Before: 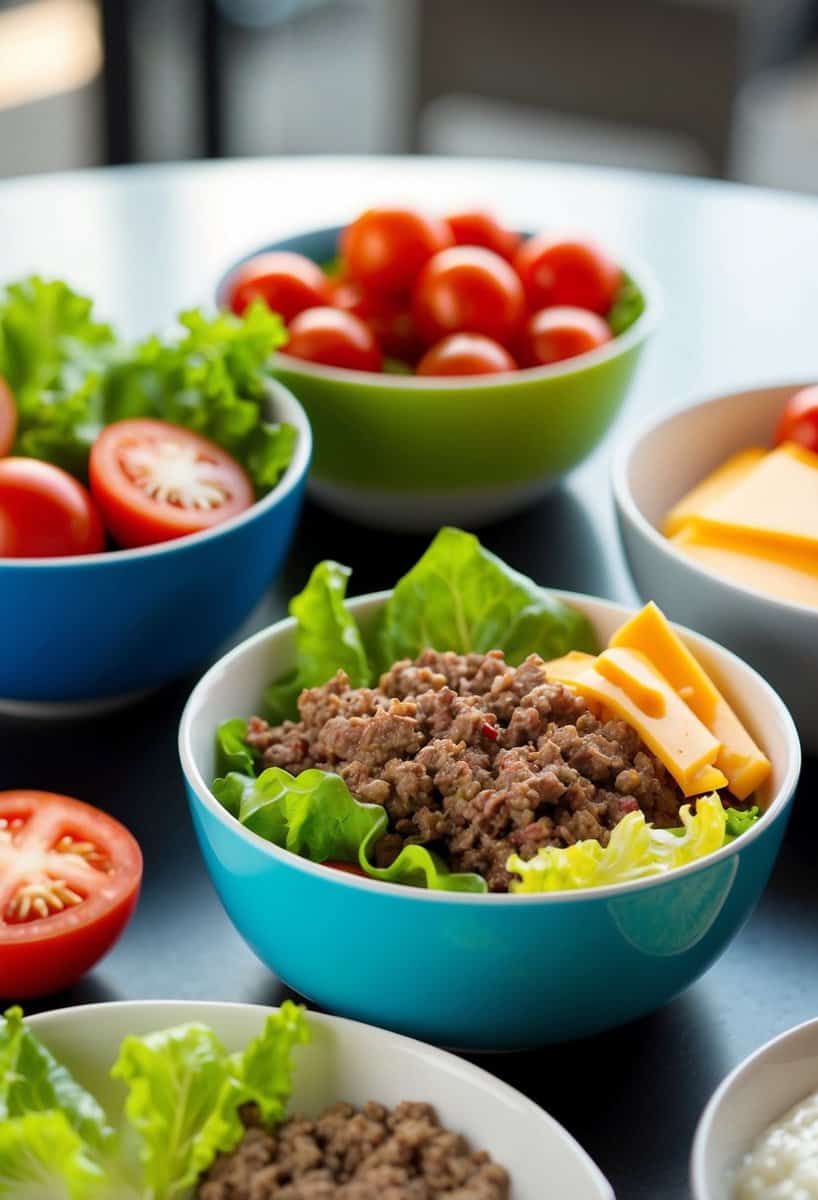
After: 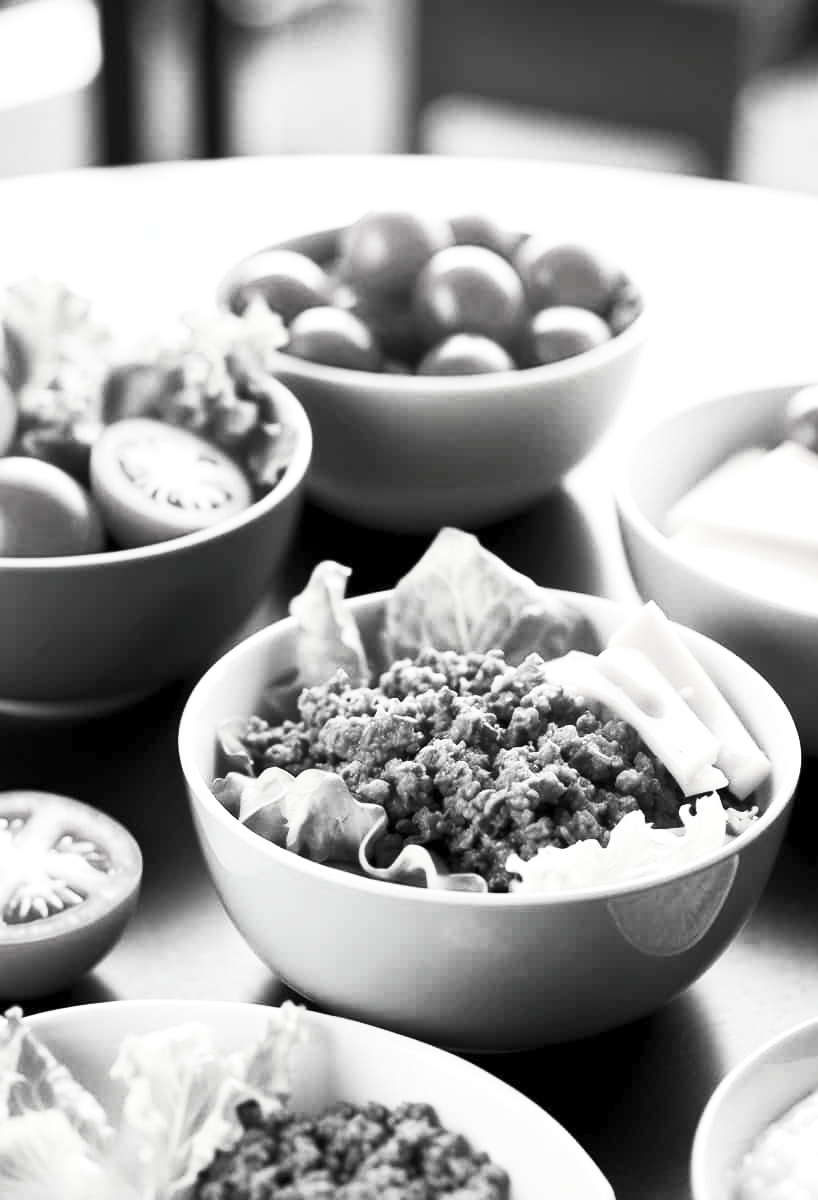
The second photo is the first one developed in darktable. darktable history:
tone equalizer: edges refinement/feathering 500, mask exposure compensation -1.57 EV, preserve details no
contrast brightness saturation: contrast 0.537, brightness 0.483, saturation -0.992
levels: levels [0.026, 0.507, 0.987]
